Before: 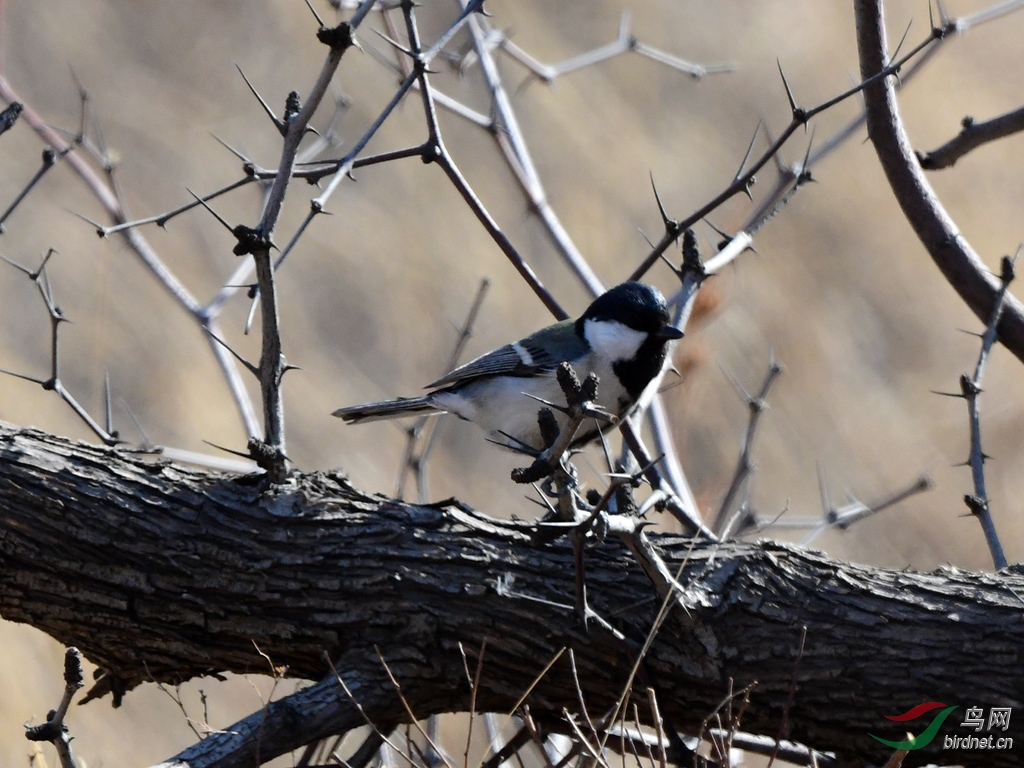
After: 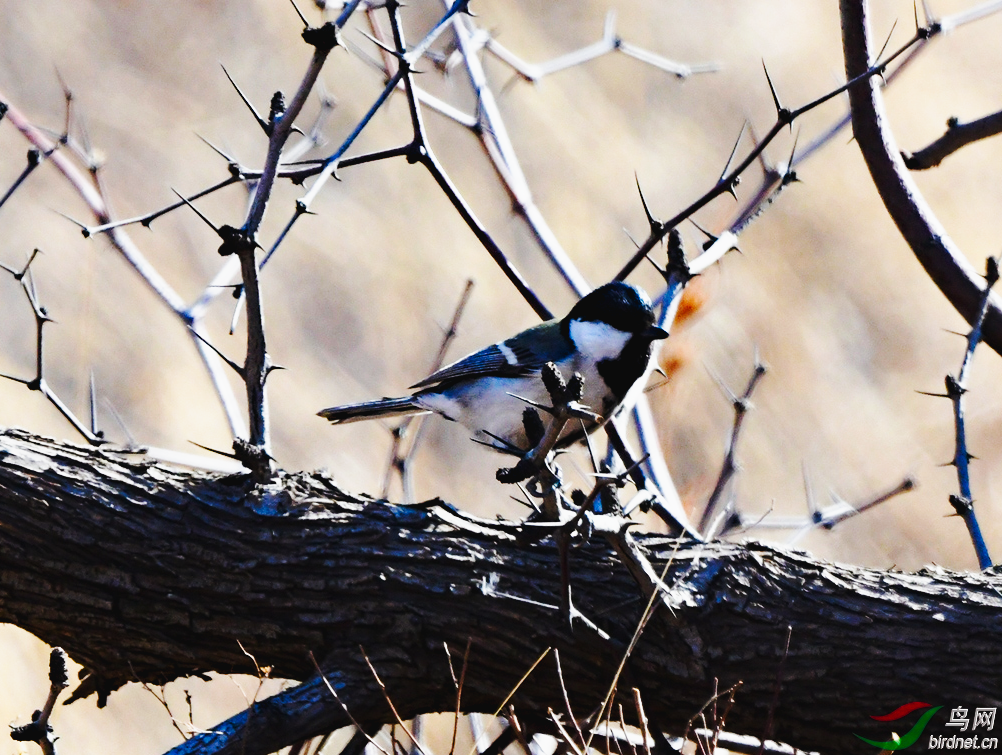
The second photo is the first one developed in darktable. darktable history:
color correction: highlights b* -0.03
crop and rotate: left 1.472%, right 0.652%, bottom 1.672%
base curve: curves: ch0 [(0, 0) (0.036, 0.037) (0.121, 0.228) (0.46, 0.76) (0.859, 0.983) (1, 1)], preserve colors none
tone curve: curves: ch0 [(0.003, 0.029) (0.202, 0.232) (0.46, 0.56) (0.611, 0.739) (0.843, 0.941) (1, 0.99)]; ch1 [(0, 0) (0.35, 0.356) (0.45, 0.453) (0.508, 0.515) (0.617, 0.601) (1, 1)]; ch2 [(0, 0) (0.456, 0.469) (0.5, 0.5) (0.556, 0.566) (0.635, 0.642) (1, 1)], preserve colors none
color balance rgb: shadows lift › chroma 1.043%, shadows lift › hue 28.9°, perceptual saturation grading › global saturation 20%, perceptual saturation grading › highlights -50.106%, perceptual saturation grading › shadows 30.317%, global vibrance 20%
tone equalizer: -8 EV 0.065 EV
haze removal: compatibility mode true, adaptive false
exposure: exposure -0.493 EV, compensate highlight preservation false
